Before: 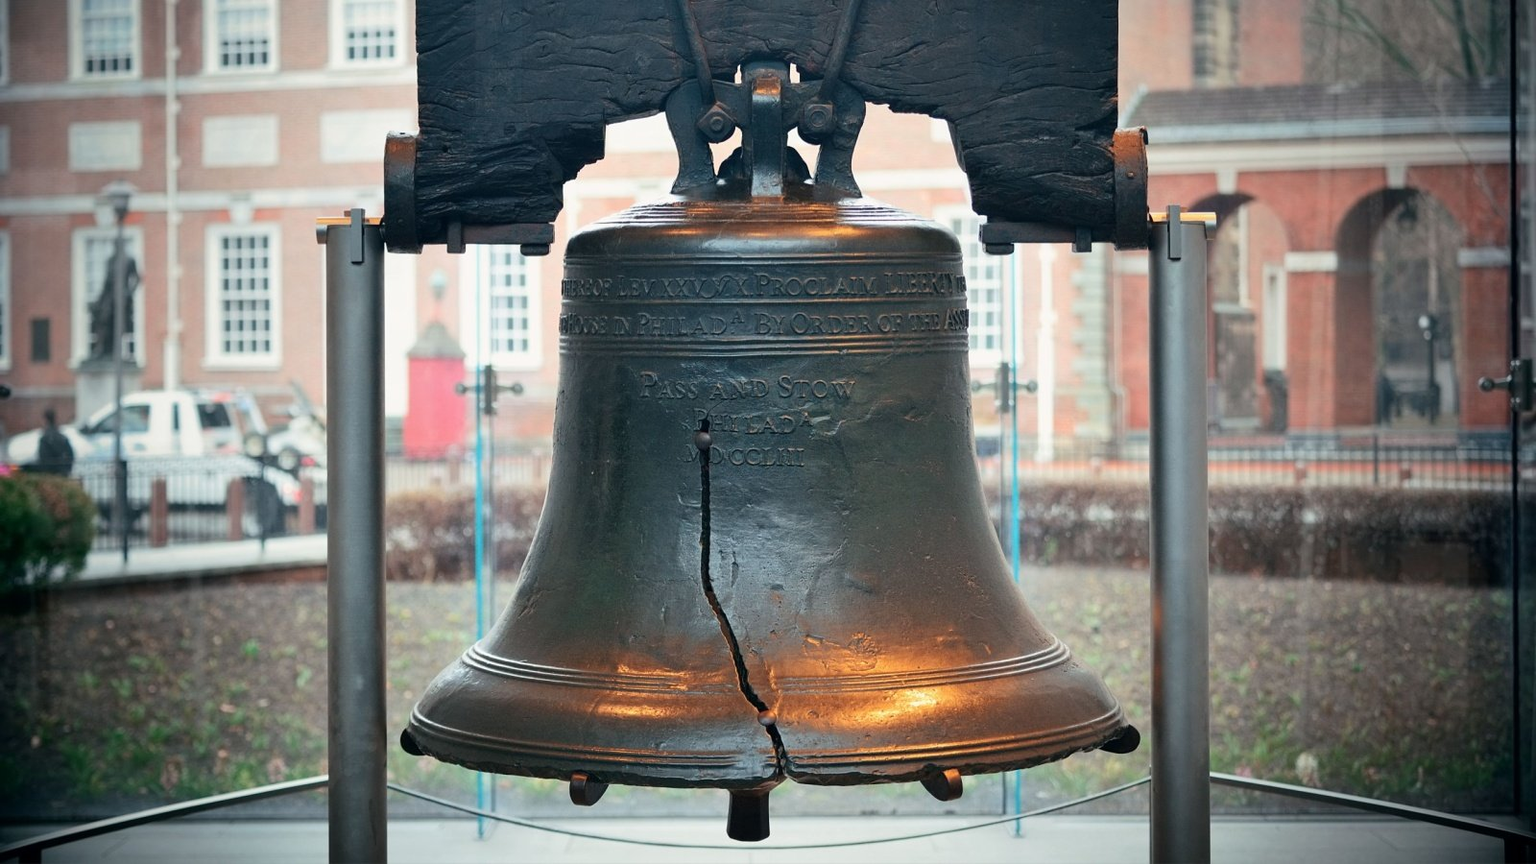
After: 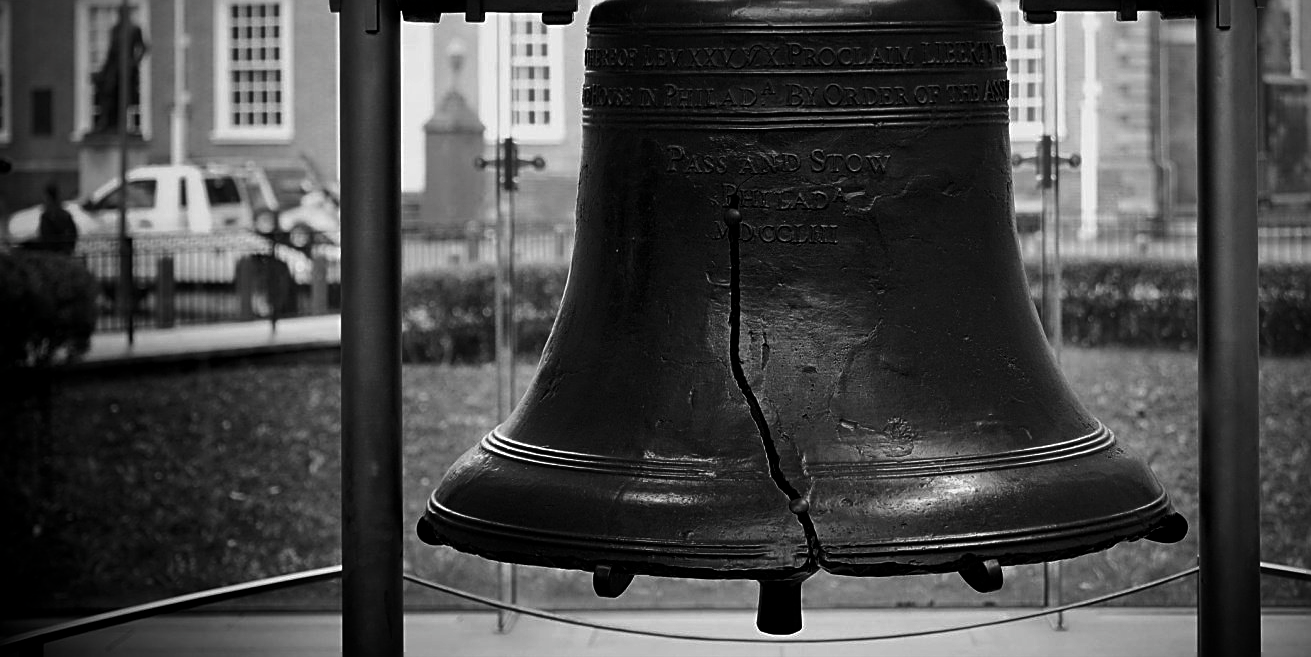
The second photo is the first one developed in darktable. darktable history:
local contrast: mode bilateral grid, contrast 21, coarseness 50, detail 120%, midtone range 0.2
crop: top 26.918%, right 18.051%
sharpen: on, module defaults
contrast brightness saturation: contrast -0.035, brightness -0.583, saturation -0.989
